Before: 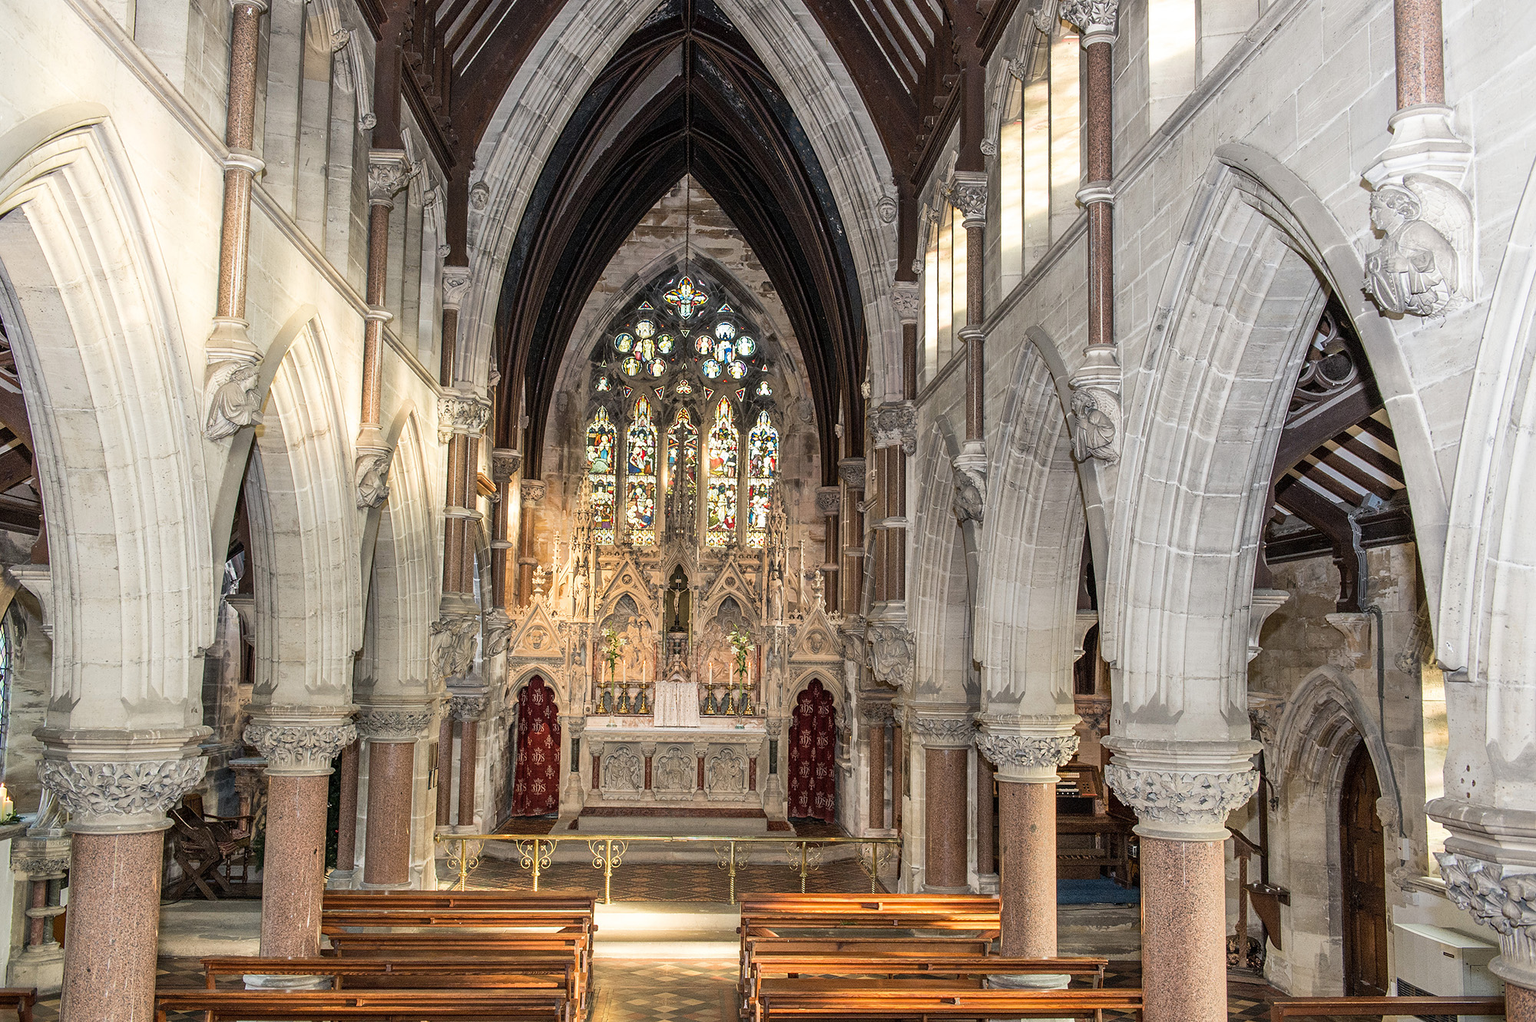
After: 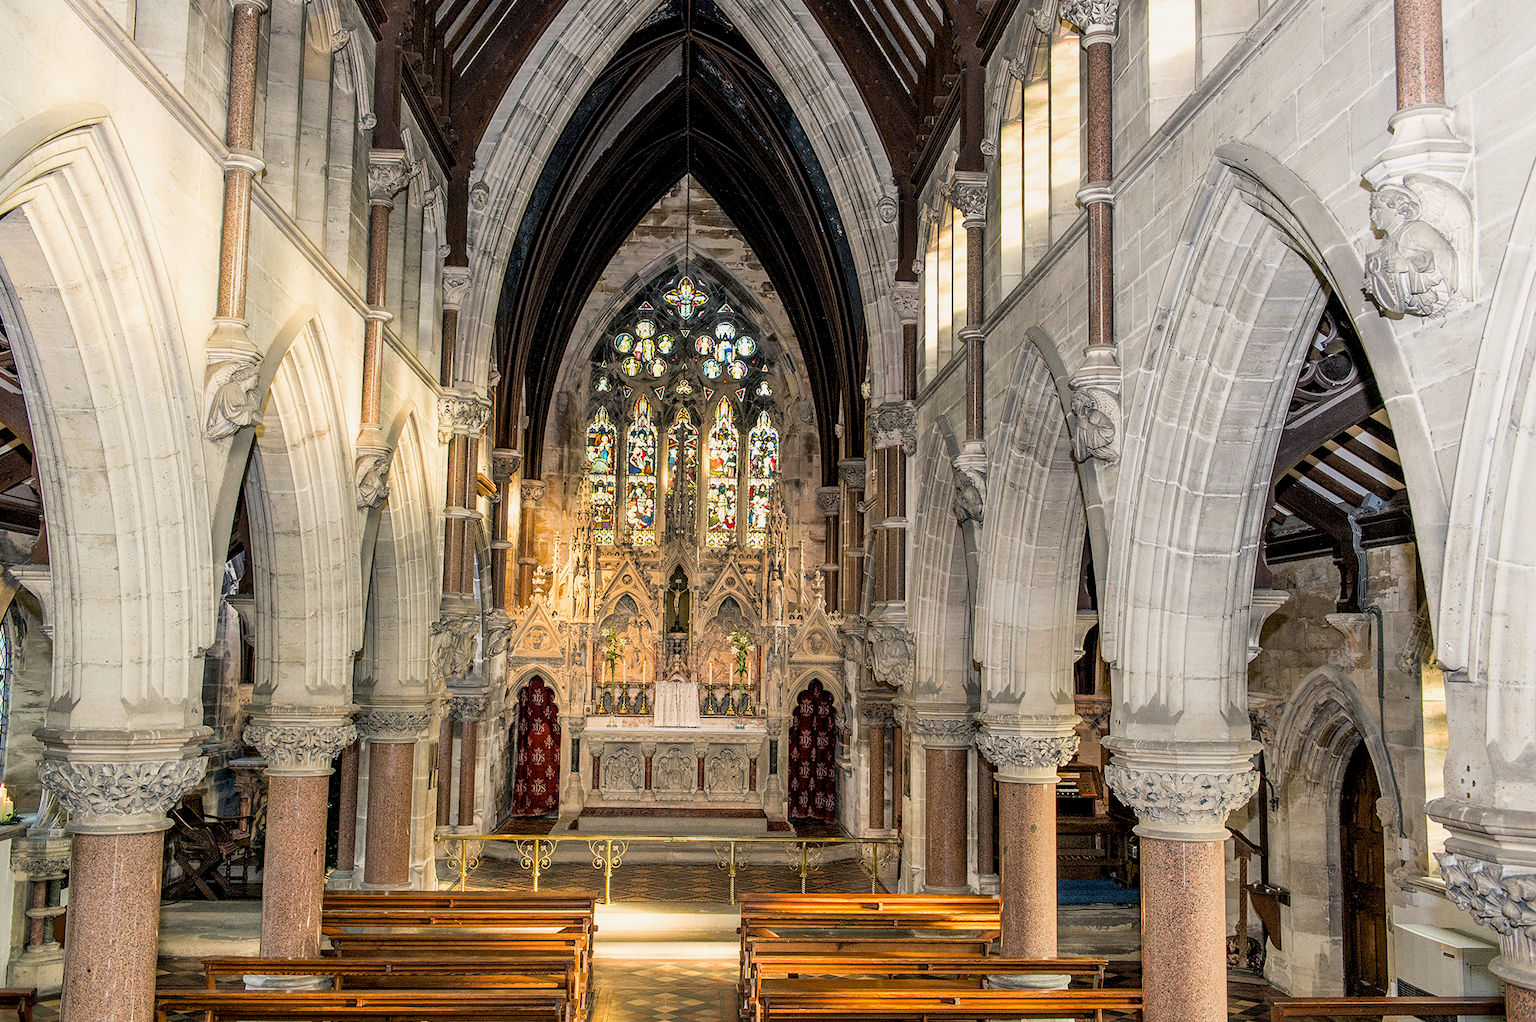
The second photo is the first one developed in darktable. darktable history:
filmic rgb: black relative exposure -9.5 EV, white relative exposure 3.02 EV, hardness 6.12
local contrast: highlights 100%, shadows 100%, detail 120%, midtone range 0.2
color balance rgb: shadows lift › chroma 2%, shadows lift › hue 217.2°, power › hue 60°, highlights gain › chroma 1%, highlights gain › hue 69.6°, global offset › luminance -0.5%, perceptual saturation grading › global saturation 15%, global vibrance 15%
tone equalizer: on, module defaults
